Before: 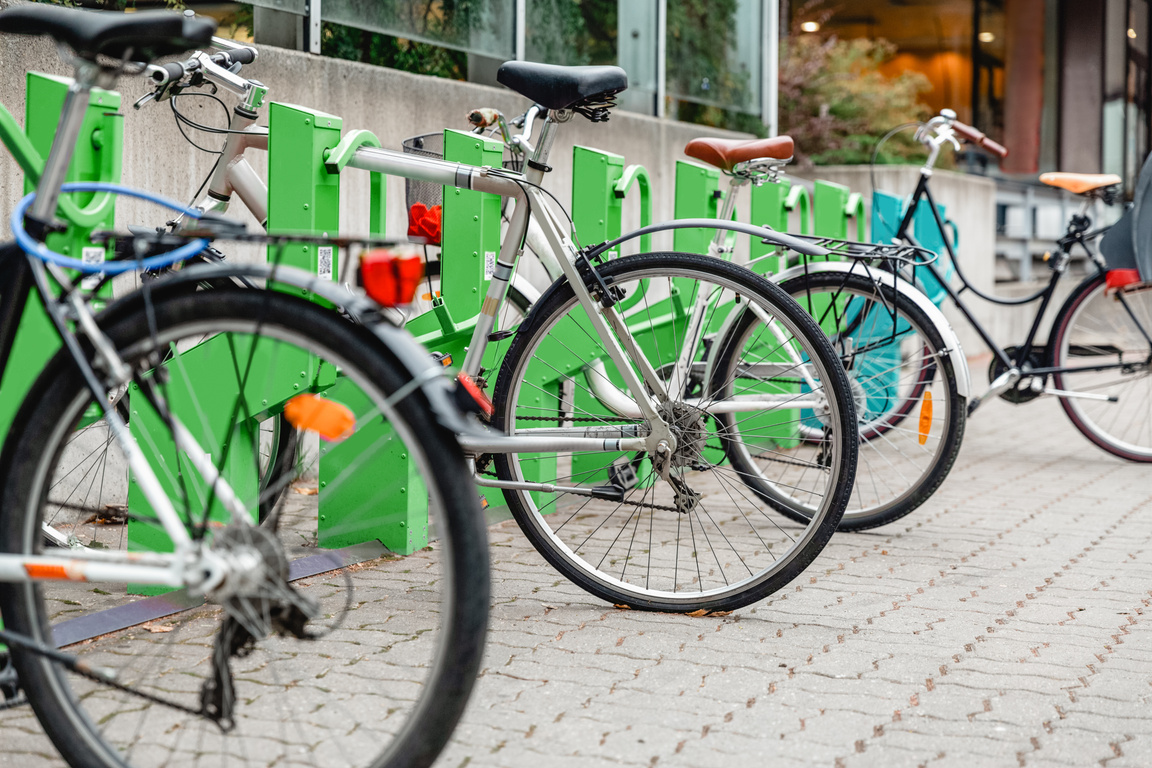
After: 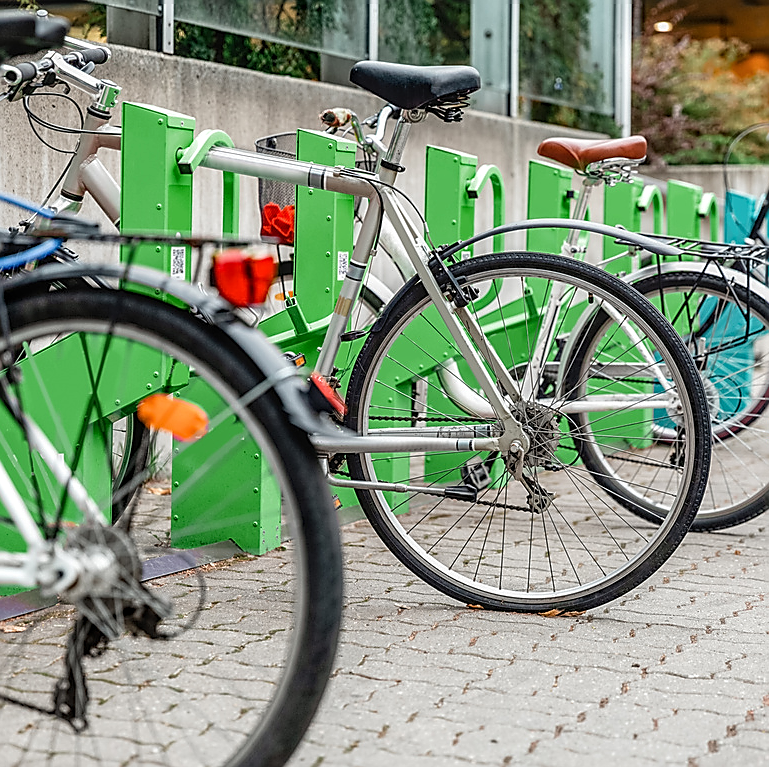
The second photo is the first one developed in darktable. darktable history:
sharpen: radius 1.41, amount 1.259, threshold 0.761
local contrast: on, module defaults
crop and rotate: left 12.768%, right 20.427%
